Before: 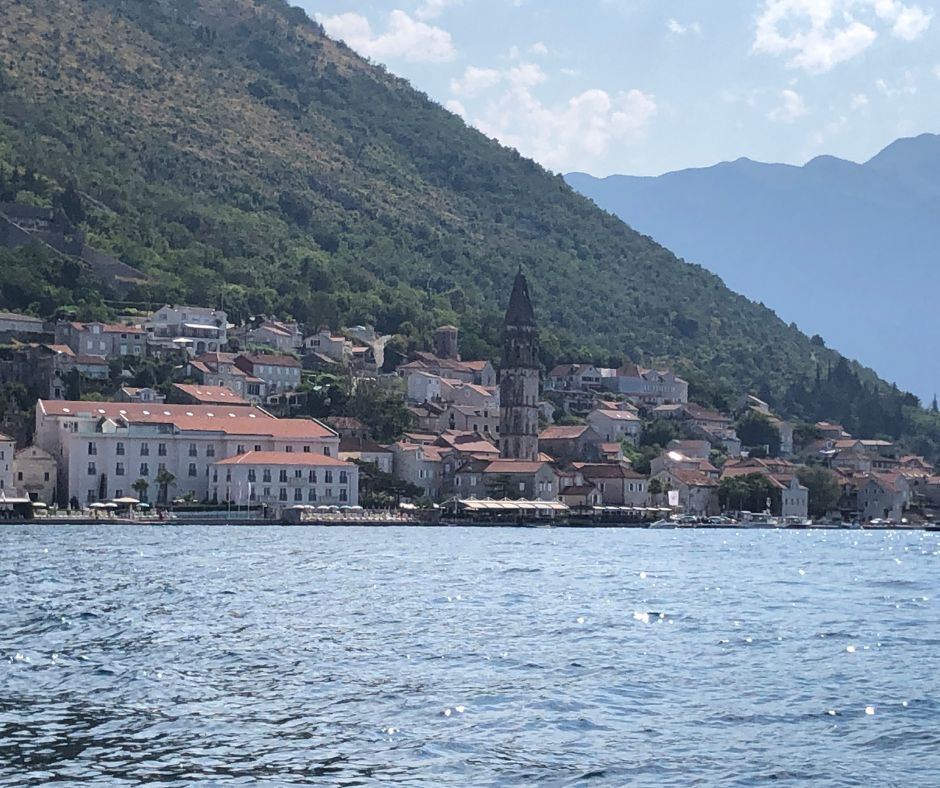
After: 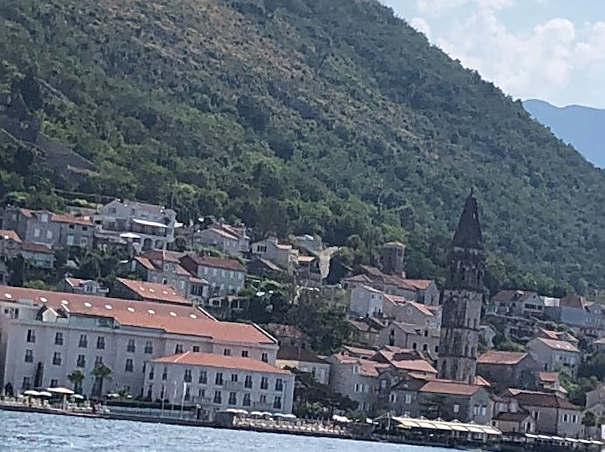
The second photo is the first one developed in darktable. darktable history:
sharpen: on, module defaults
crop and rotate: angle -4.59°, left 2.228%, top 6.813%, right 27.361%, bottom 30.534%
